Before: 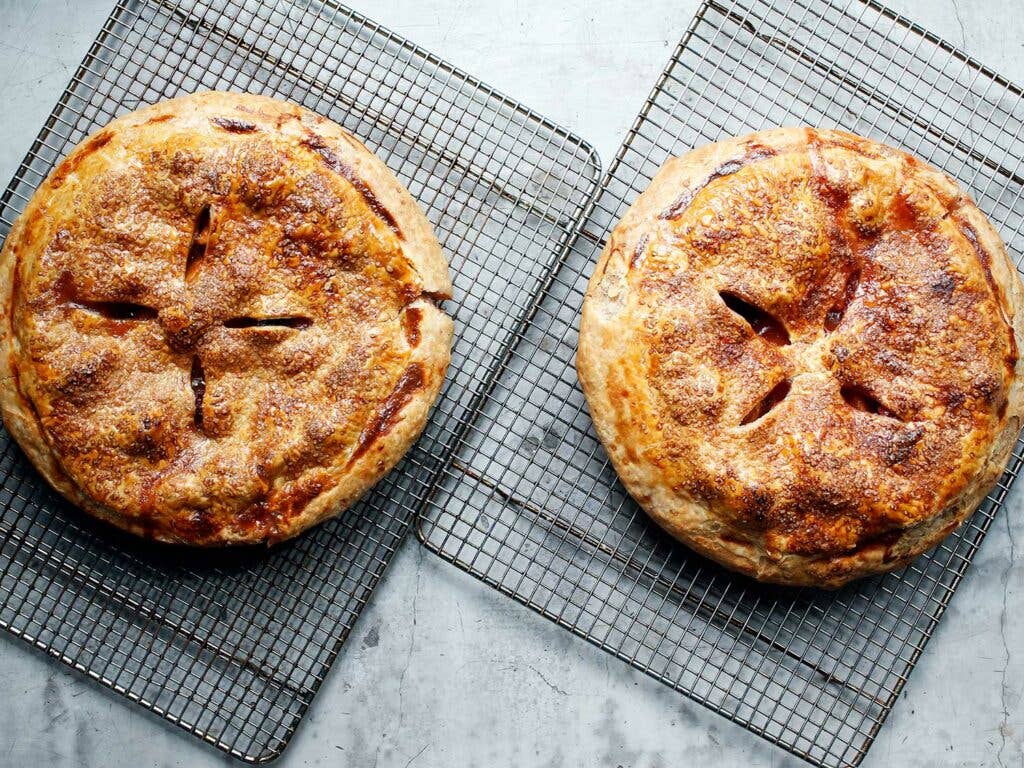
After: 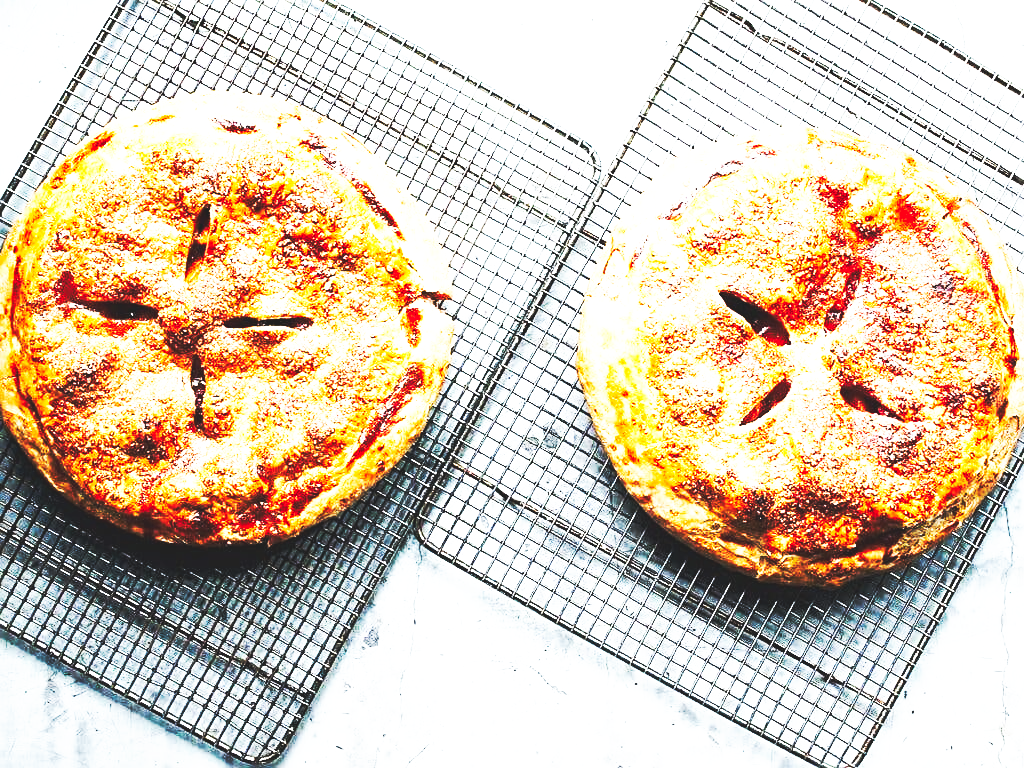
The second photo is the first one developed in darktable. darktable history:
base curve: curves: ch0 [(0, 0.015) (0.085, 0.116) (0.134, 0.298) (0.19, 0.545) (0.296, 0.764) (0.599, 0.982) (1, 1)], preserve colors none
sharpen: on, module defaults
exposure: black level correction 0, exposure 0.692 EV, compensate highlight preservation false
tone equalizer: edges refinement/feathering 500, mask exposure compensation -1.57 EV, preserve details no
